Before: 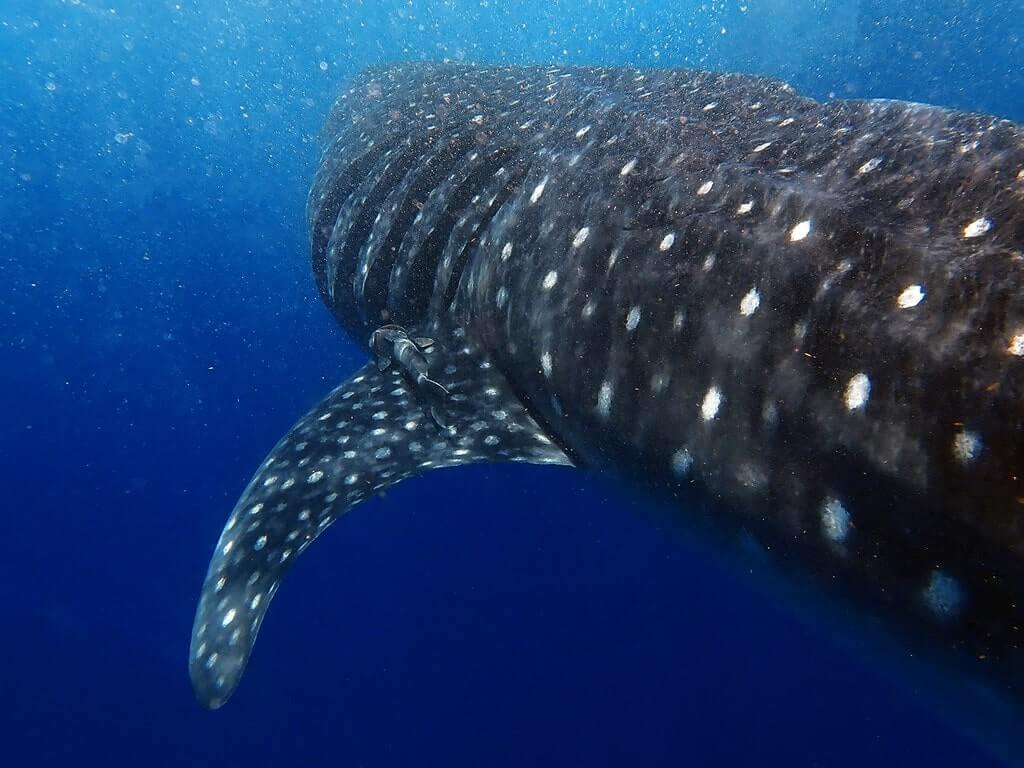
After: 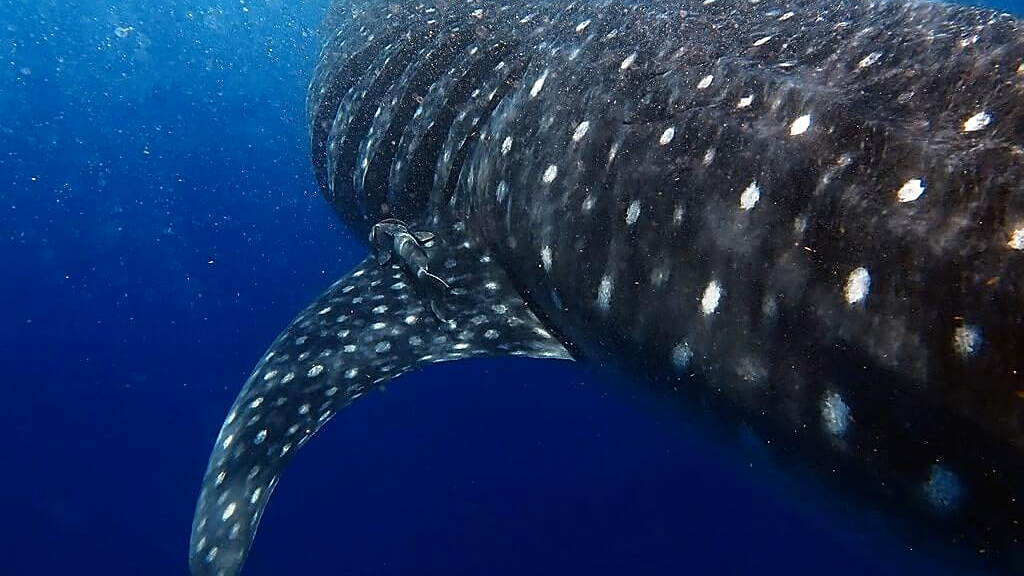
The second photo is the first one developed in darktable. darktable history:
contrast brightness saturation: contrast 0.08, saturation 0.02
crop: top 13.819%, bottom 11.169%
sharpen: on, module defaults
graduated density: rotation -180°, offset 24.95
